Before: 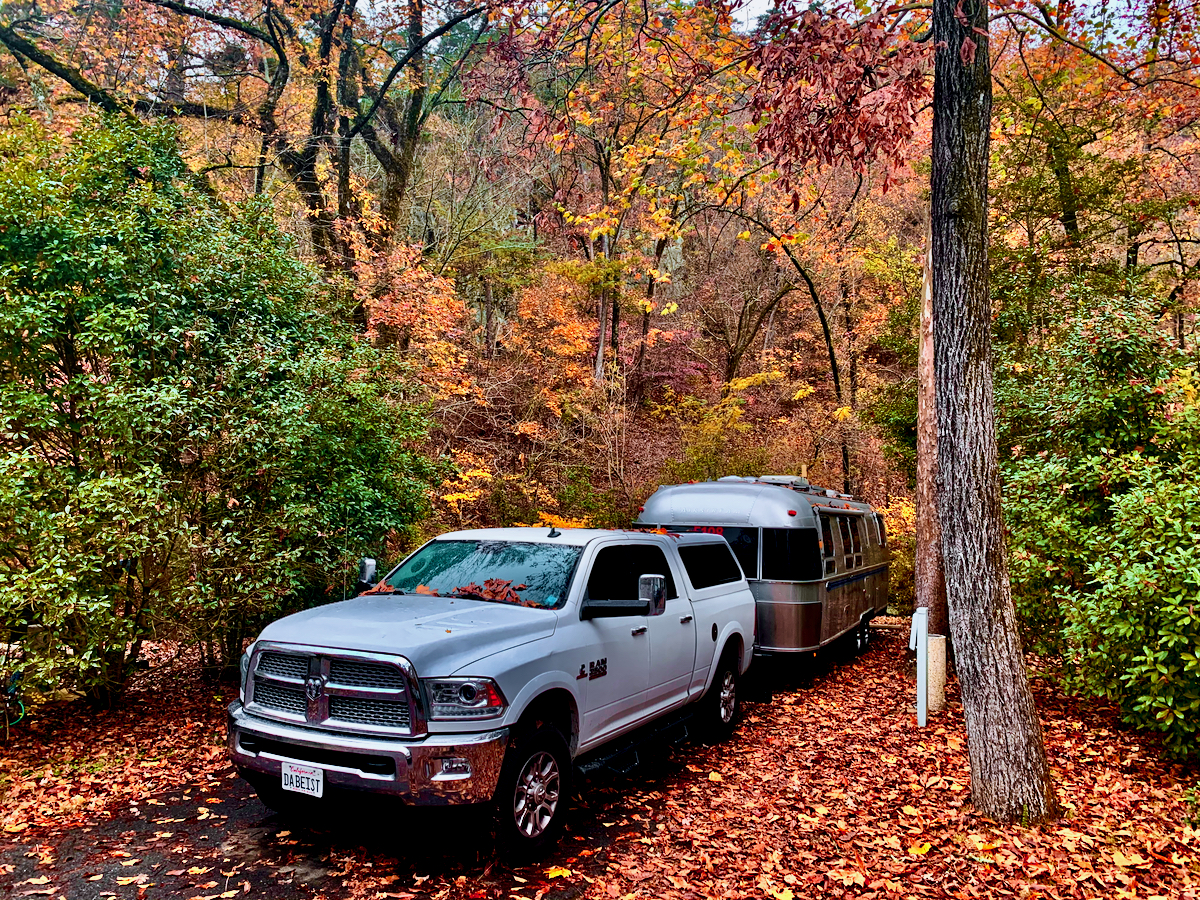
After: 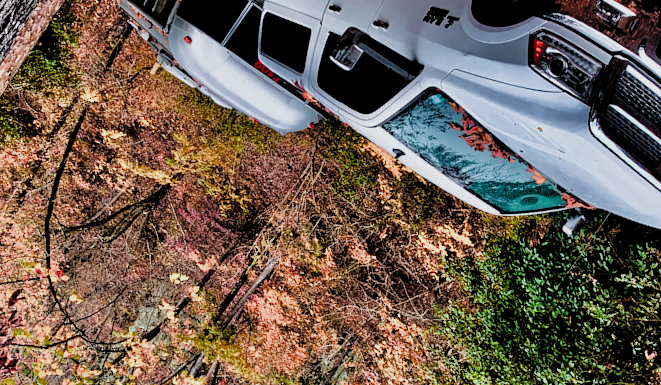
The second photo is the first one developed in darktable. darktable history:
crop and rotate: angle 146.74°, left 9.116%, top 15.669%, right 4.421%, bottom 17.161%
filmic rgb: black relative exposure -3.92 EV, white relative exposure 3.13 EV, hardness 2.87, color science v4 (2020)
